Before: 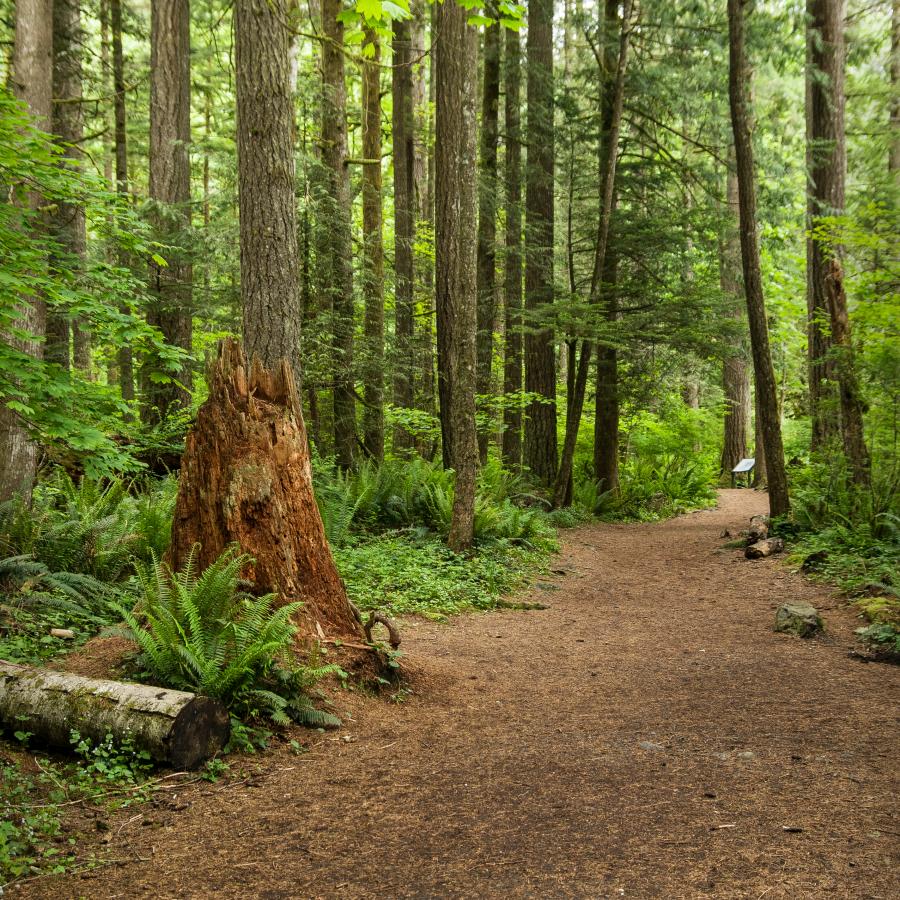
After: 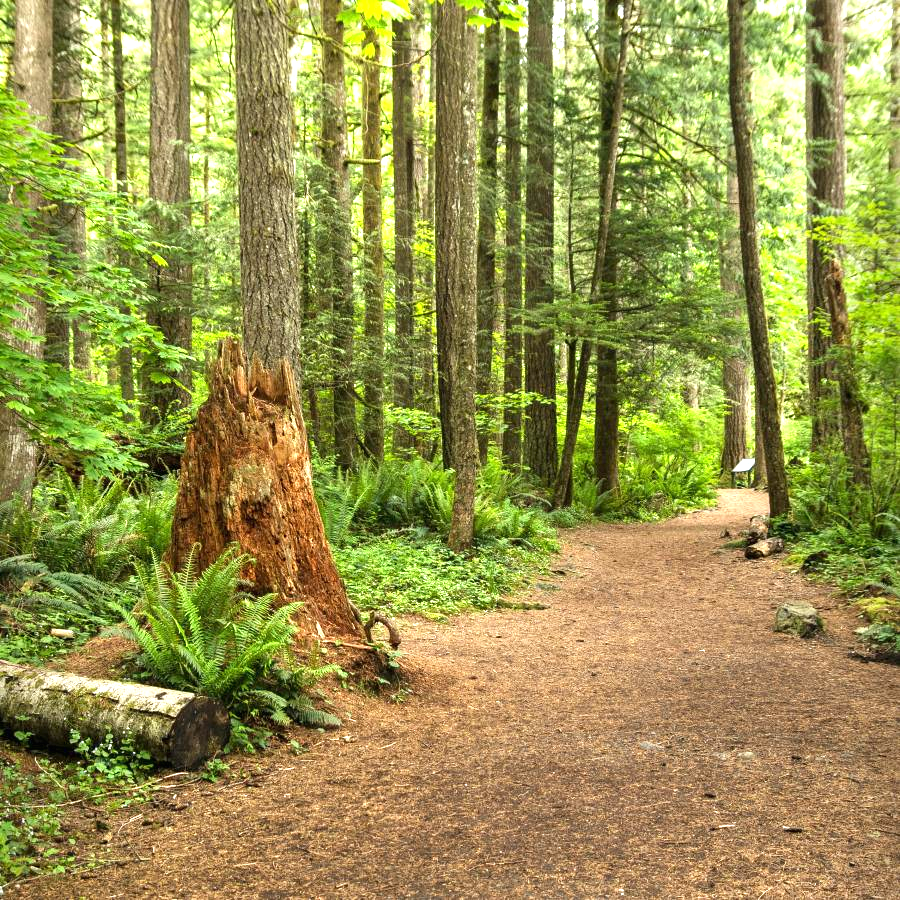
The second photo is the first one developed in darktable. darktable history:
exposure: black level correction 0, exposure 1.107 EV, compensate exposure bias true, compensate highlight preservation false
